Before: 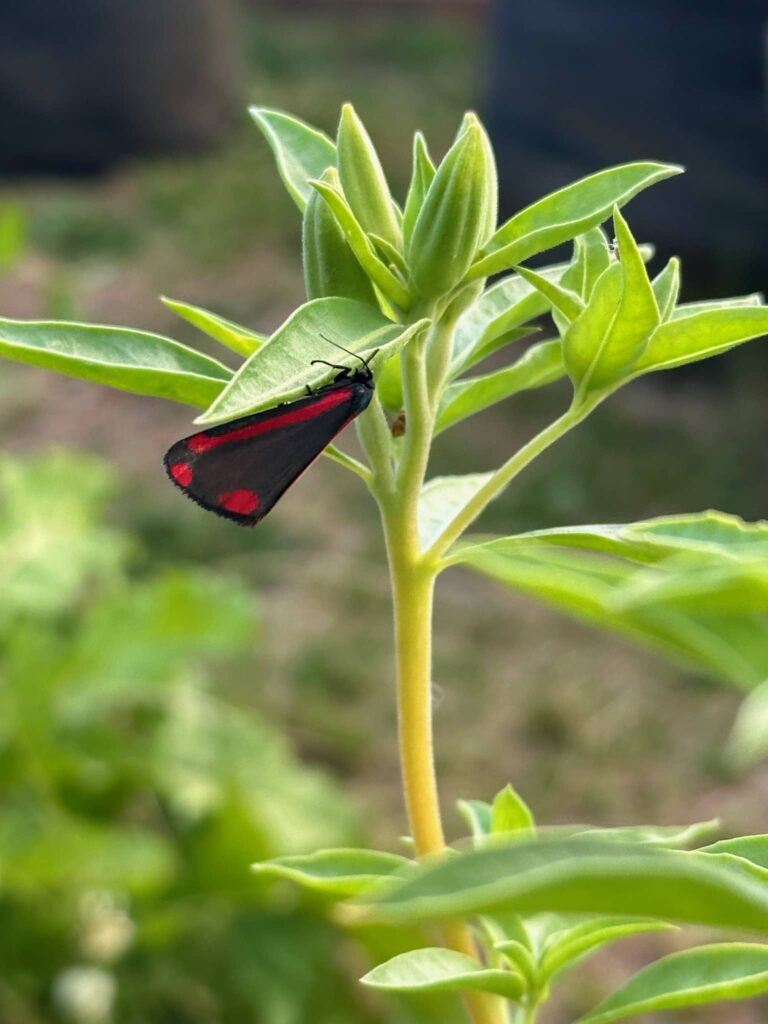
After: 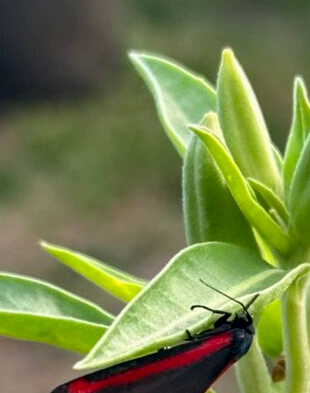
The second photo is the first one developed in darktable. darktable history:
crop: left 15.68%, top 5.427%, right 43.952%, bottom 56.191%
local contrast: mode bilateral grid, contrast 19, coarseness 51, detail 120%, midtone range 0.2
